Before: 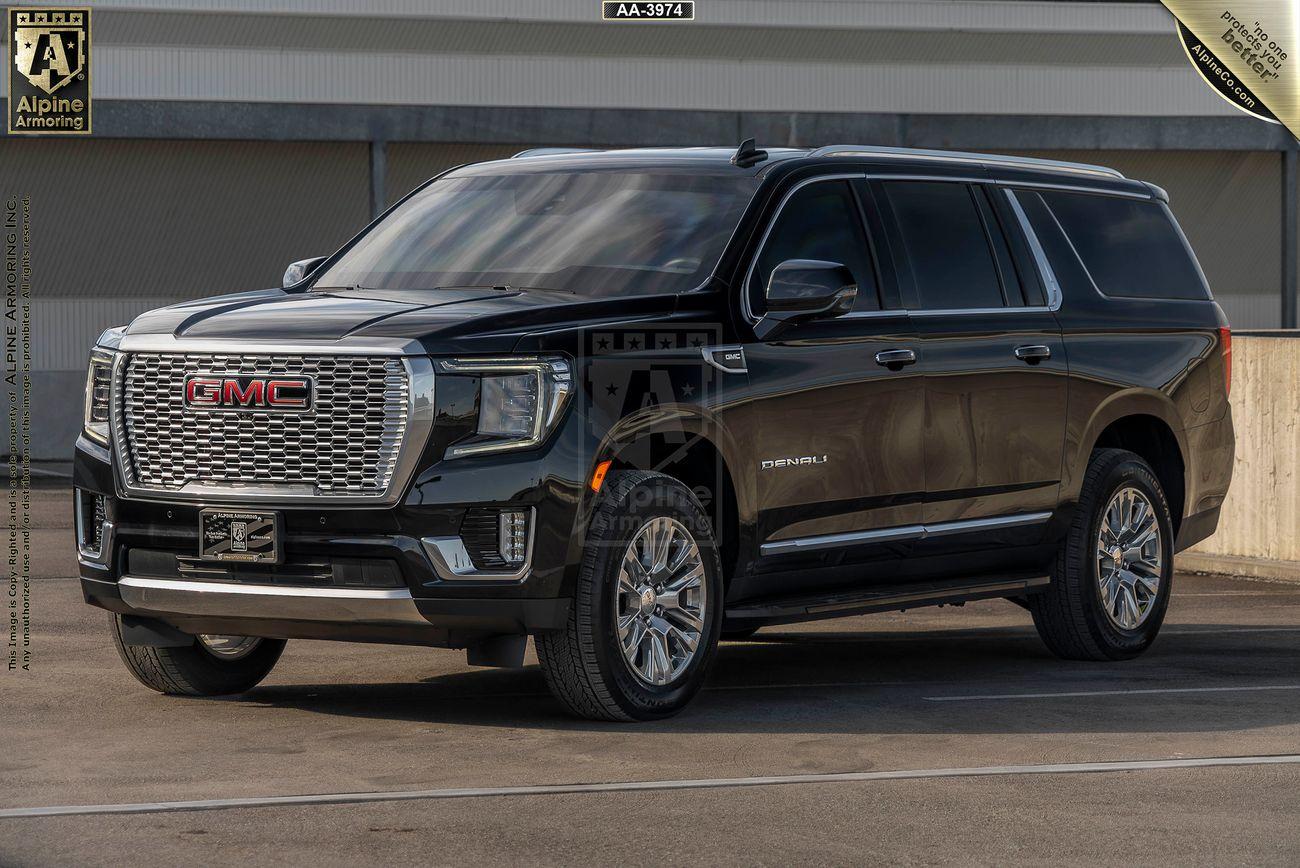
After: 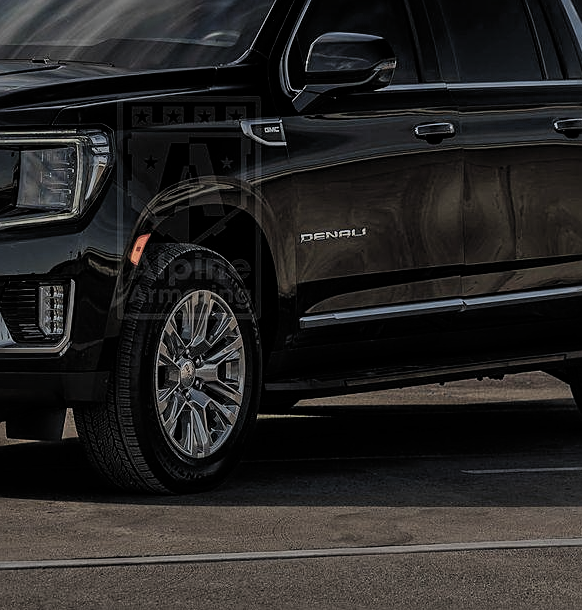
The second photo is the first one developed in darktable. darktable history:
crop: left 35.507%, top 26.189%, right 19.704%, bottom 3.43%
tone equalizer: -8 EV -0.008 EV, -7 EV 0.01 EV, -6 EV -0.006 EV, -5 EV 0.008 EV, -4 EV -0.05 EV, -3 EV -0.237 EV, -2 EV -0.678 EV, -1 EV -0.978 EV, +0 EV -0.939 EV
sharpen: on, module defaults
filmic rgb: black relative exposure -5.13 EV, white relative exposure 3.97 EV, hardness 2.9, contrast 1.298, highlights saturation mix -11.05%, color science v5 (2021), contrast in shadows safe, contrast in highlights safe
color zones: curves: ch0 [(0, 0.5) (0.143, 0.5) (0.286, 0.5) (0.429, 0.5) (0.62, 0.489) (0.714, 0.445) (0.844, 0.496) (1, 0.5)]; ch1 [(0, 0.5) (0.143, 0.5) (0.286, 0.5) (0.429, 0.5) (0.571, 0.5) (0.714, 0.523) (0.857, 0.5) (1, 0.5)]
exposure: black level correction -0.004, exposure 0.053 EV, compensate highlight preservation false
haze removal: strength 0.108, compatibility mode true, adaptive false
